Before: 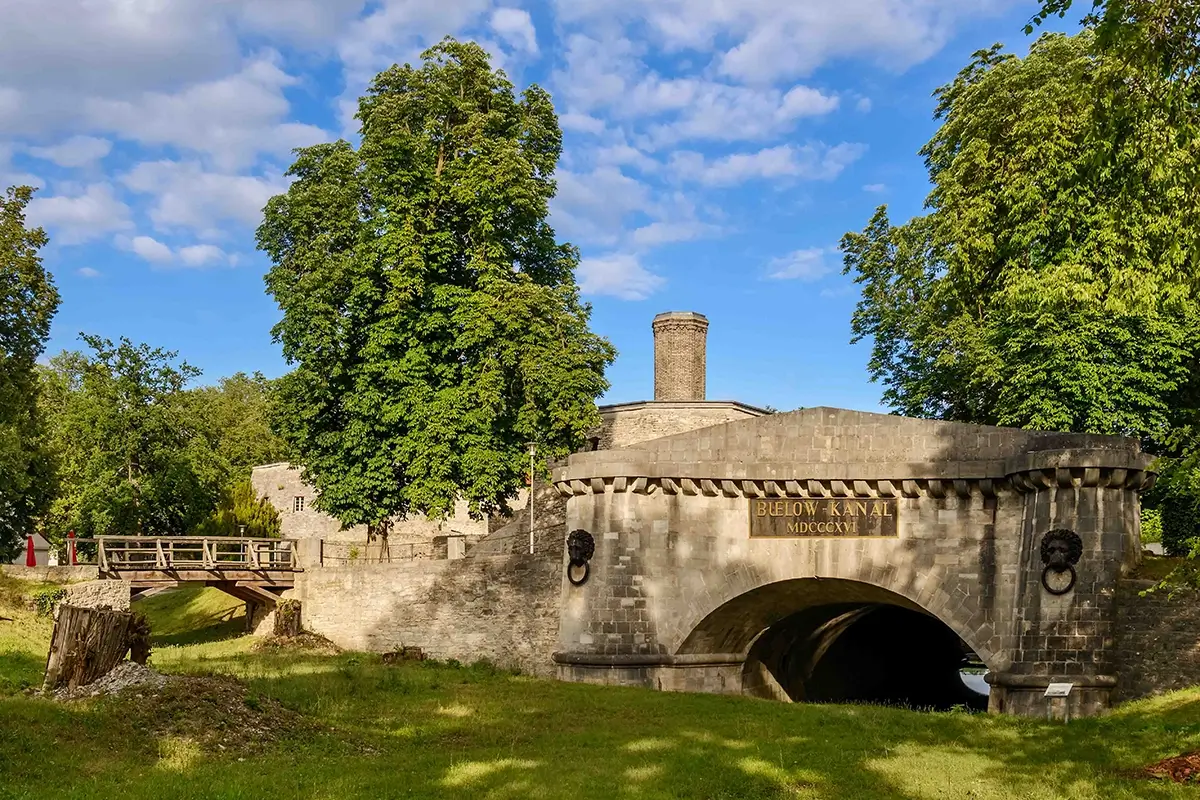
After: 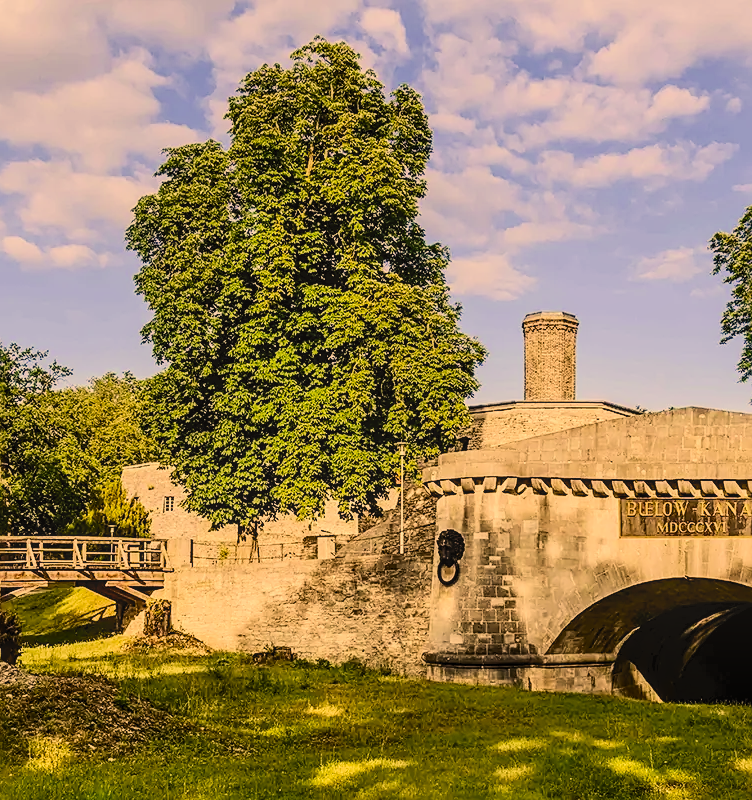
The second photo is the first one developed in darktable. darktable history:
color correction: highlights a* 14.93, highlights b* 32.04
levels: black 0.061%, levels [0, 0.48, 0.961]
tone curve: curves: ch0 [(0, 0) (0.003, 0.049) (0.011, 0.052) (0.025, 0.061) (0.044, 0.08) (0.069, 0.101) (0.1, 0.119) (0.136, 0.139) (0.177, 0.172) (0.224, 0.222) (0.277, 0.292) (0.335, 0.367) (0.399, 0.444) (0.468, 0.538) (0.543, 0.623) (0.623, 0.713) (0.709, 0.784) (0.801, 0.844) (0.898, 0.916) (1, 1)], color space Lab, independent channels, preserve colors none
local contrast: on, module defaults
crop: left 10.861%, right 26.447%
sharpen: on, module defaults
filmic rgb: black relative exposure -7.65 EV, white relative exposure 4.56 EV, hardness 3.61
